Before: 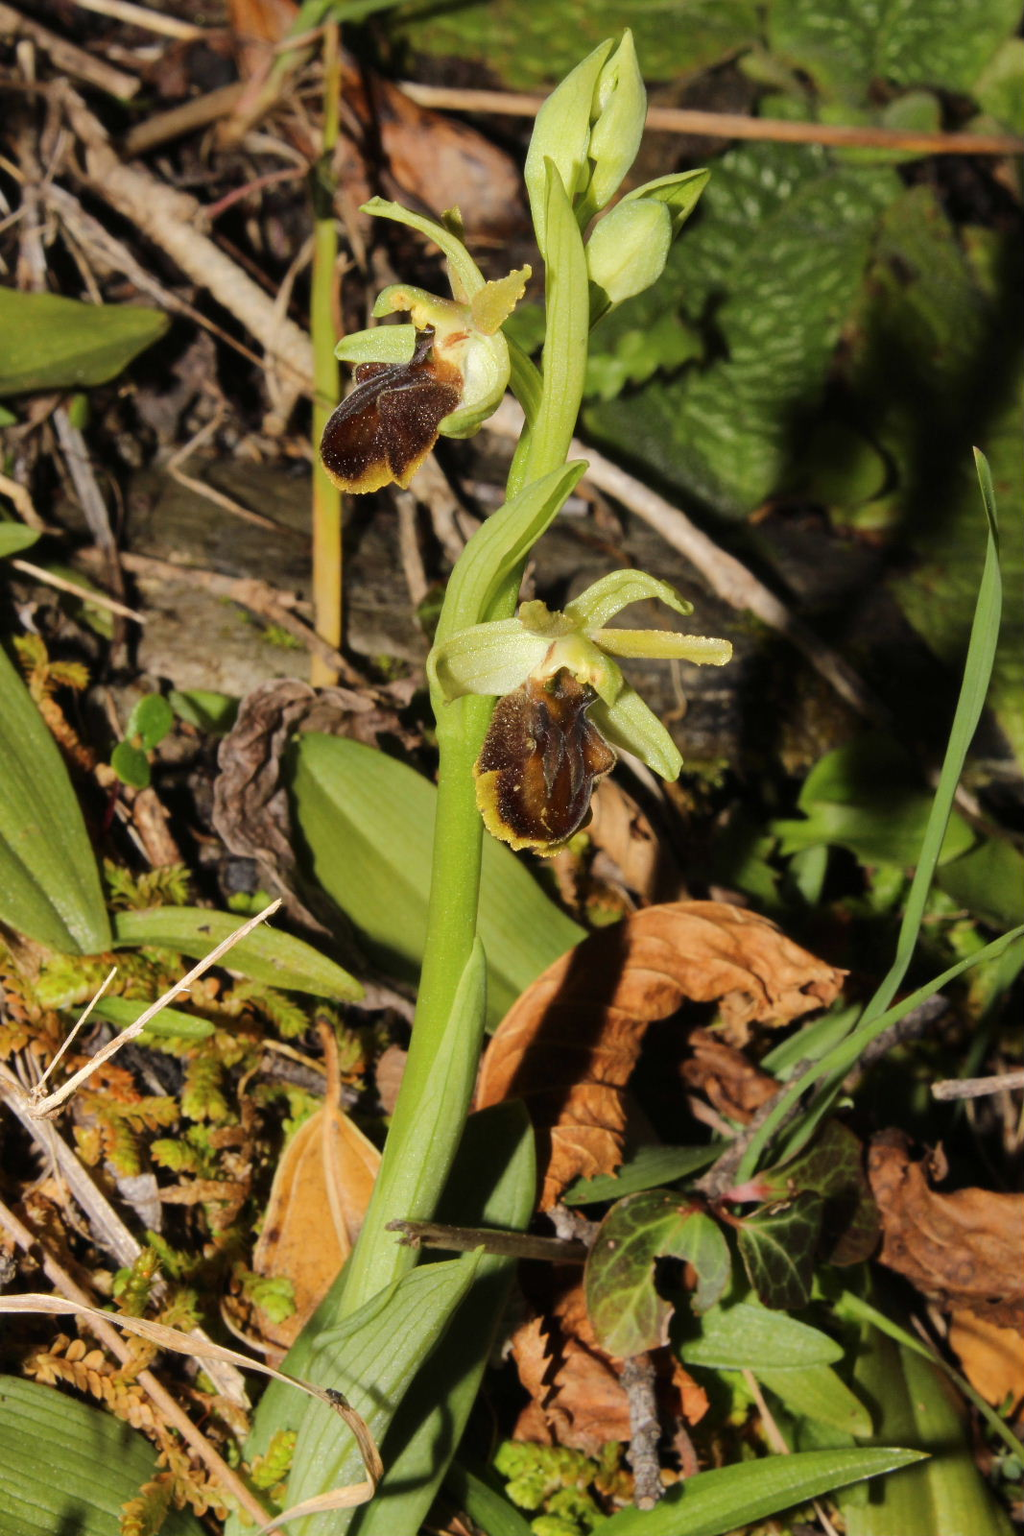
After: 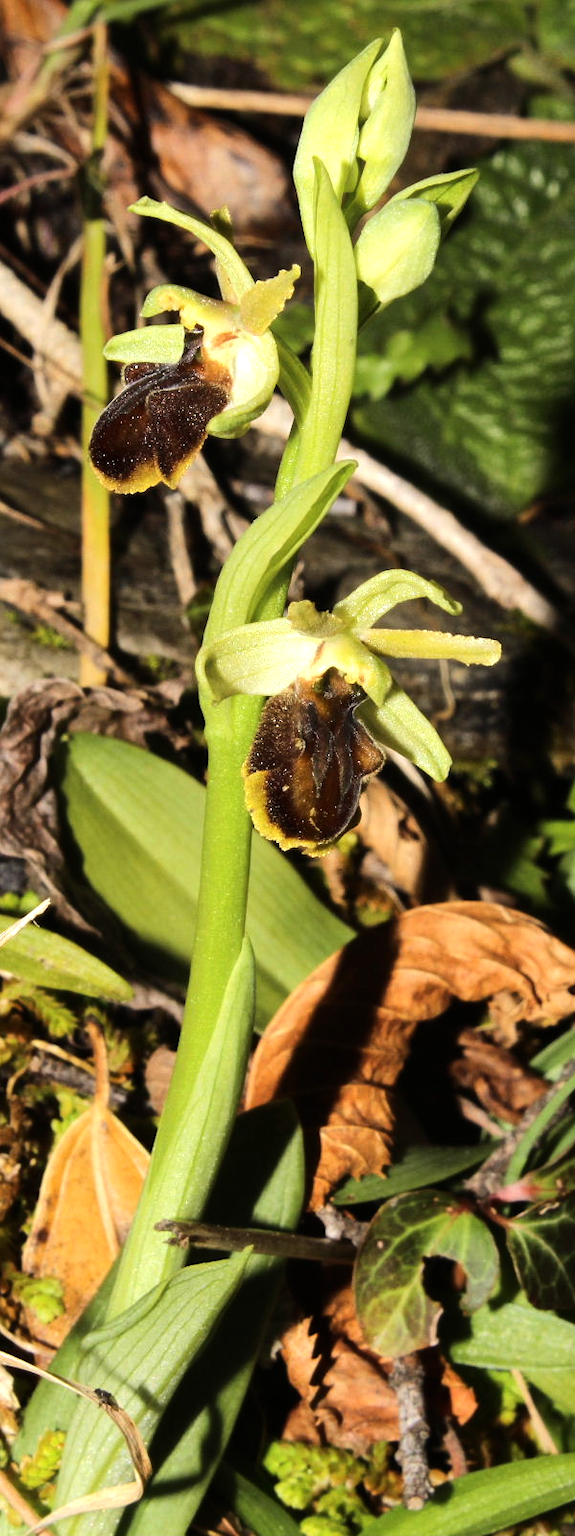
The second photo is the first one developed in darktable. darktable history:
crop and rotate: left 22.656%, right 21.197%
tone equalizer: -8 EV -0.778 EV, -7 EV -0.726 EV, -6 EV -0.6 EV, -5 EV -0.417 EV, -3 EV 0.402 EV, -2 EV 0.6 EV, -1 EV 0.686 EV, +0 EV 0.747 EV, edges refinement/feathering 500, mask exposure compensation -1.57 EV, preserve details no
